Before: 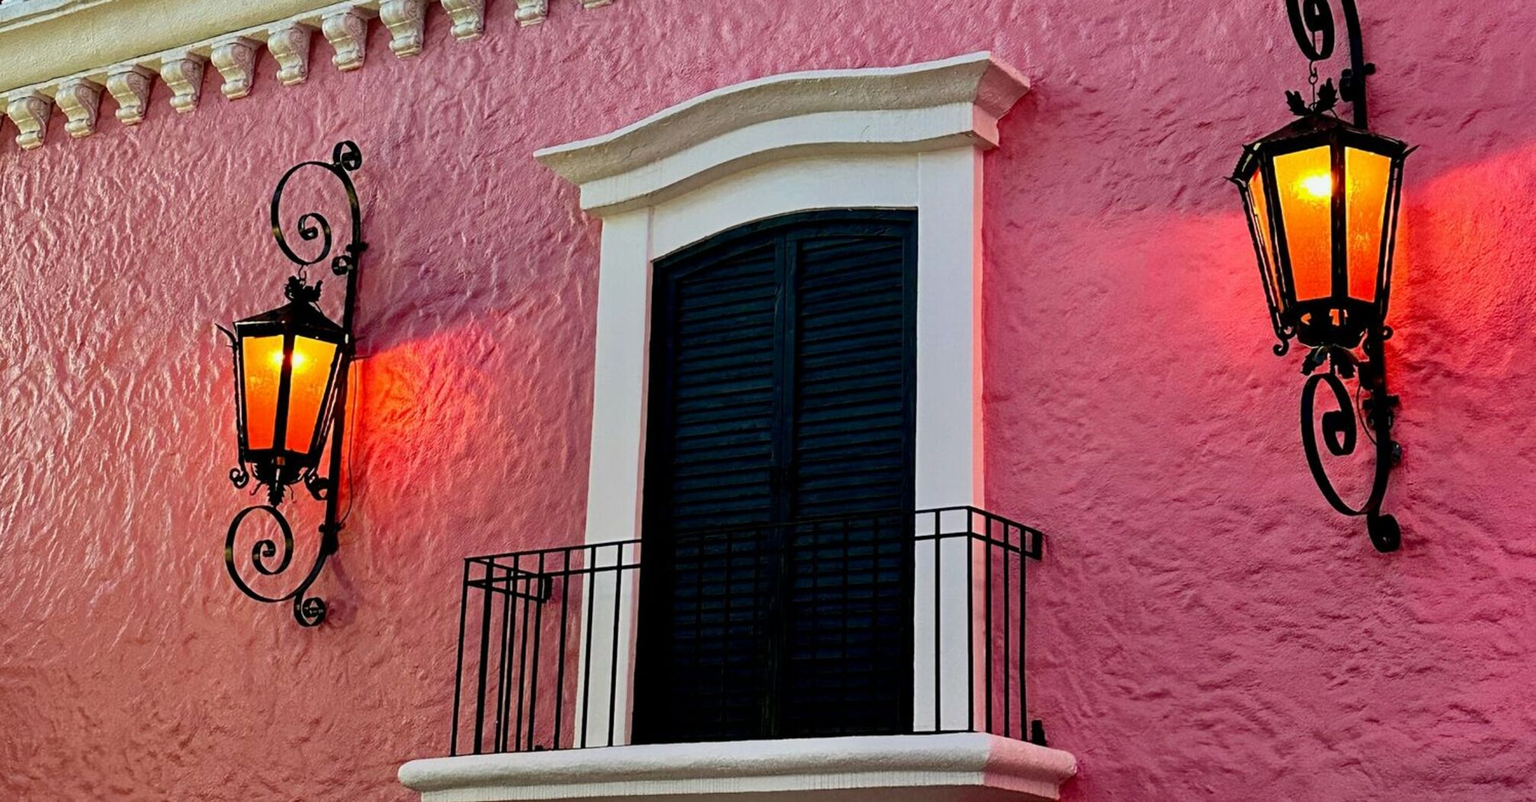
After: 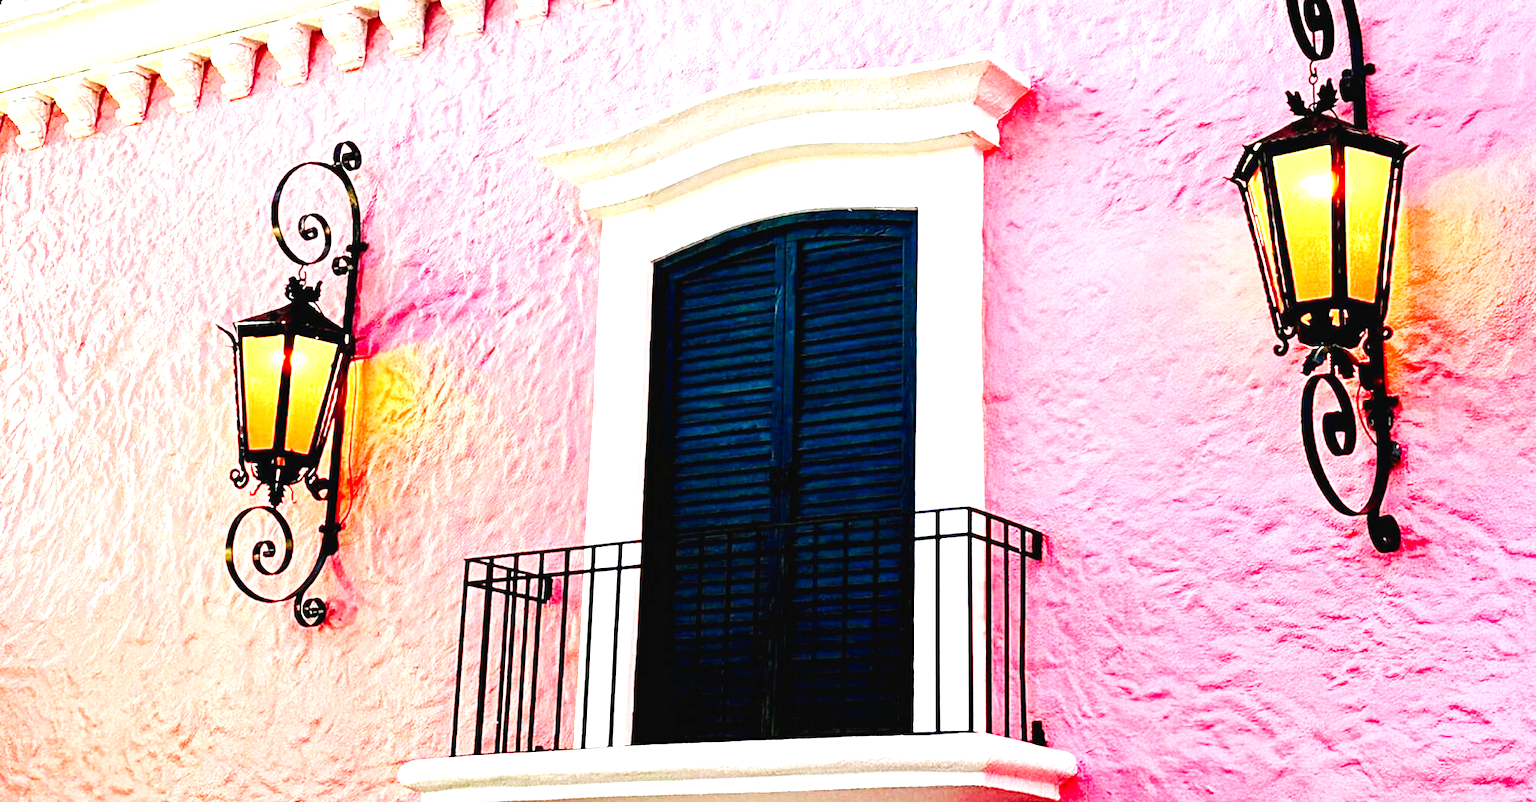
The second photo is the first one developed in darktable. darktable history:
base curve: curves: ch0 [(0, 0.003) (0.001, 0.002) (0.006, 0.004) (0.02, 0.022) (0.048, 0.086) (0.094, 0.234) (0.162, 0.431) (0.258, 0.629) (0.385, 0.8) (0.548, 0.918) (0.751, 0.988) (1, 1)], preserve colors none
levels: levels [0, 0.435, 0.917]
exposure: black level correction 0, exposure 1.001 EV, compensate highlight preservation false
